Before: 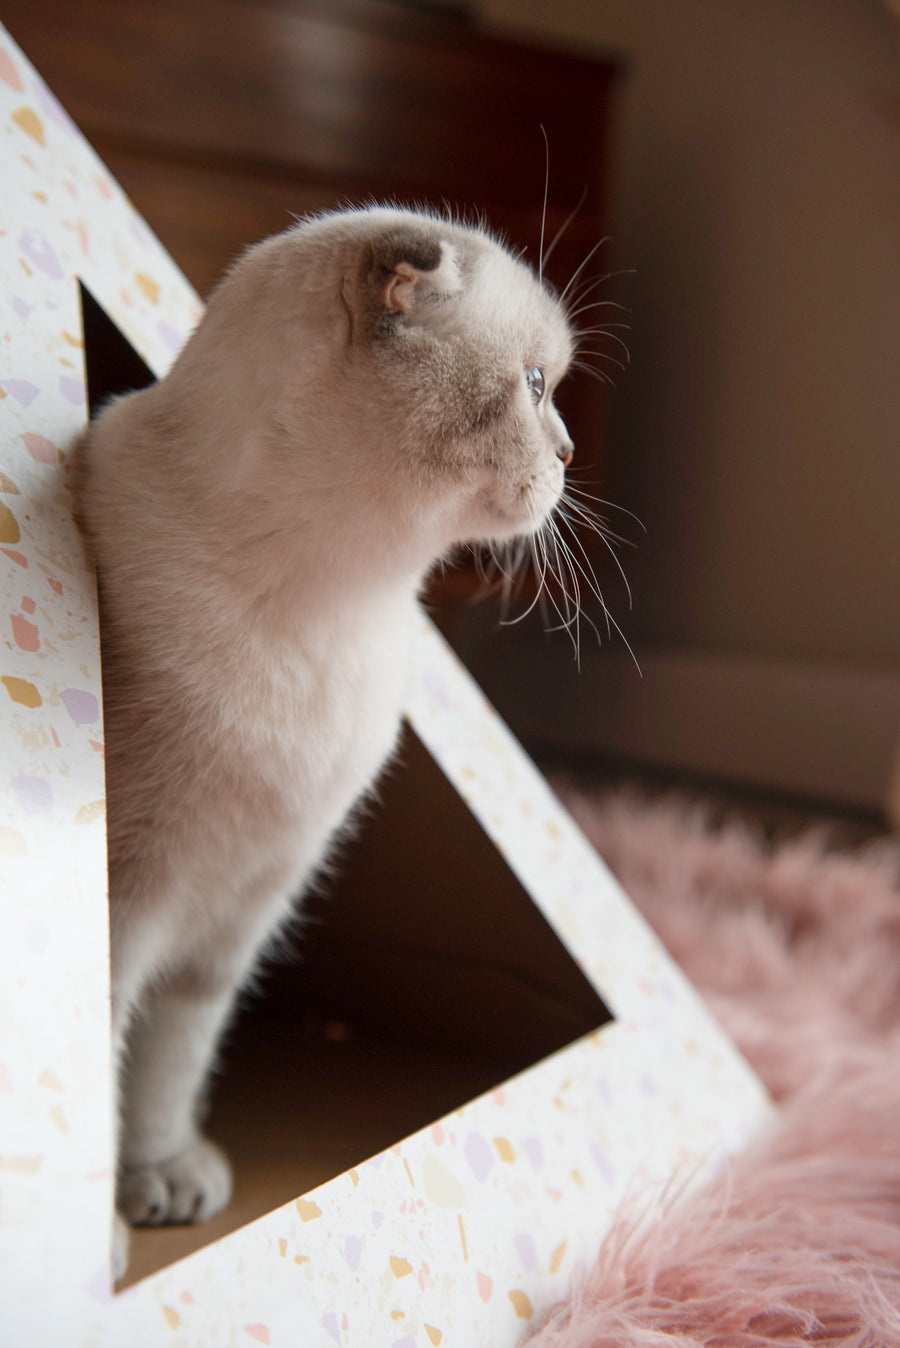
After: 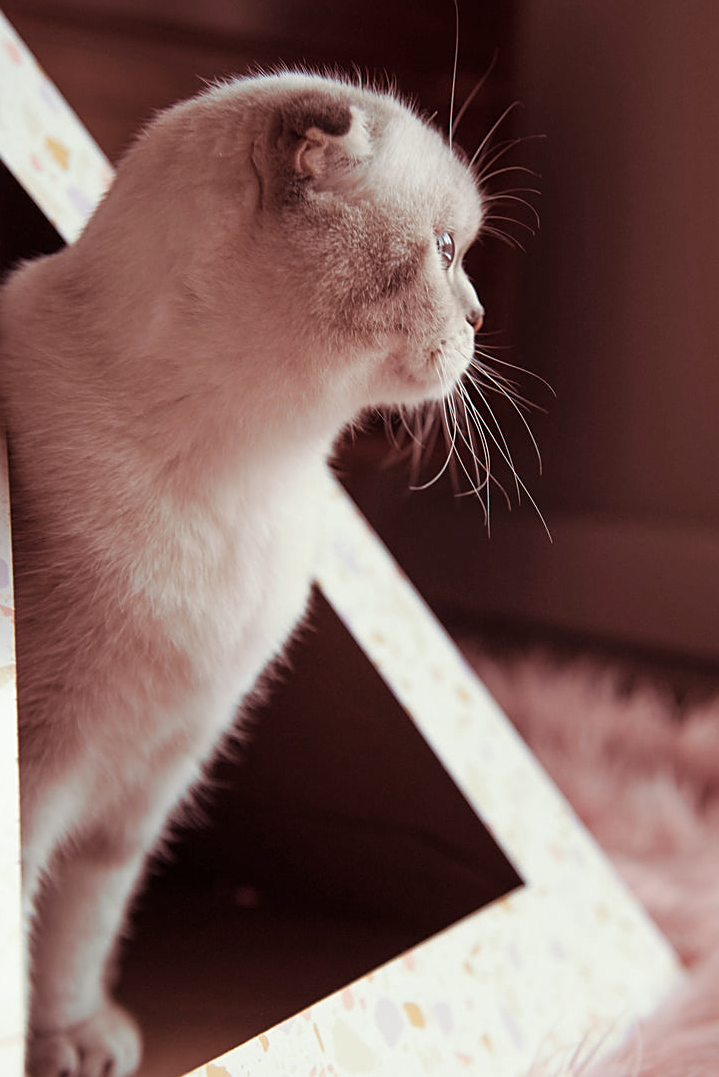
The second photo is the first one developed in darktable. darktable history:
split-toning: on, module defaults
sharpen: on, module defaults
crop and rotate: left 10.071%, top 10.071%, right 10.02%, bottom 10.02%
